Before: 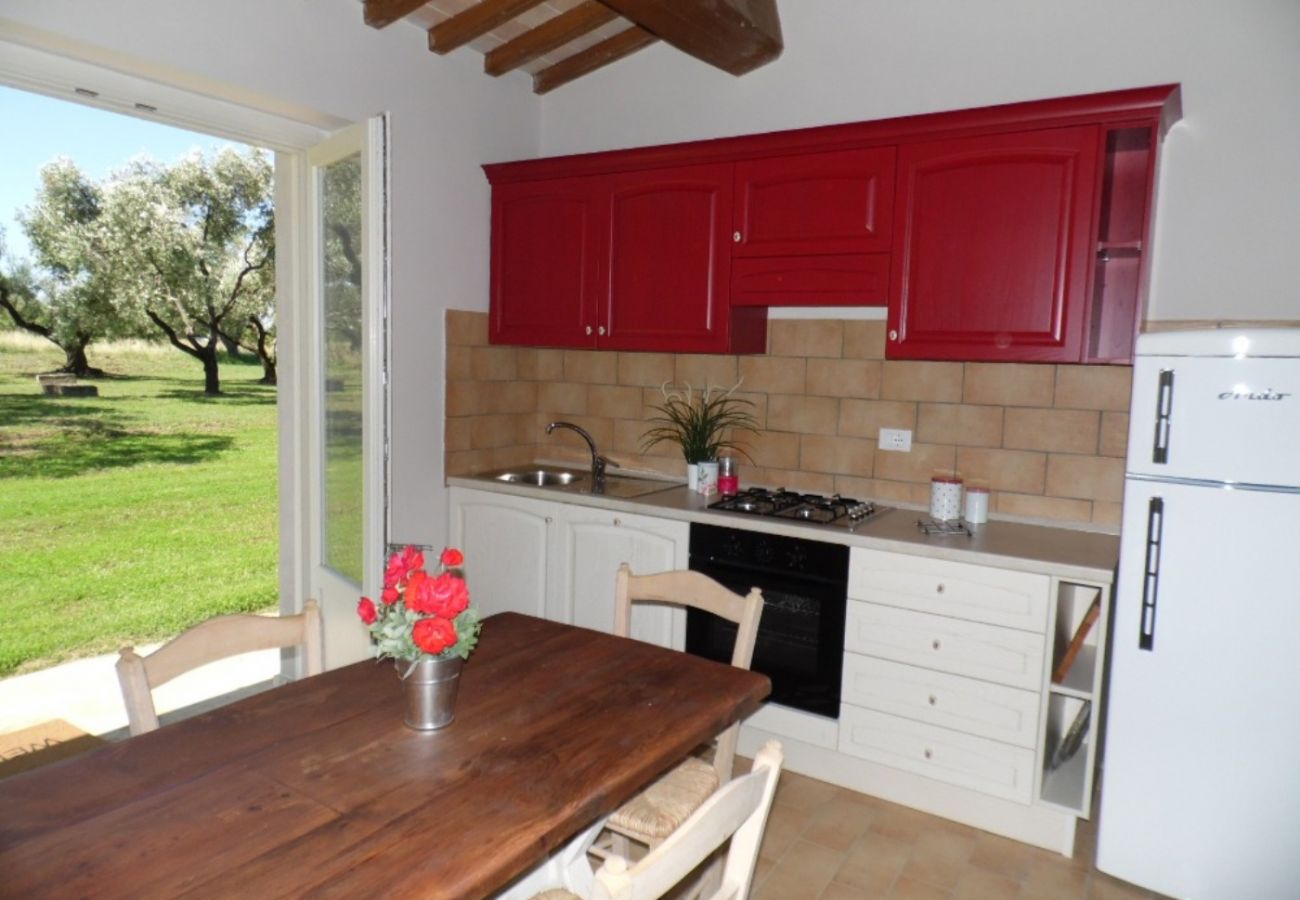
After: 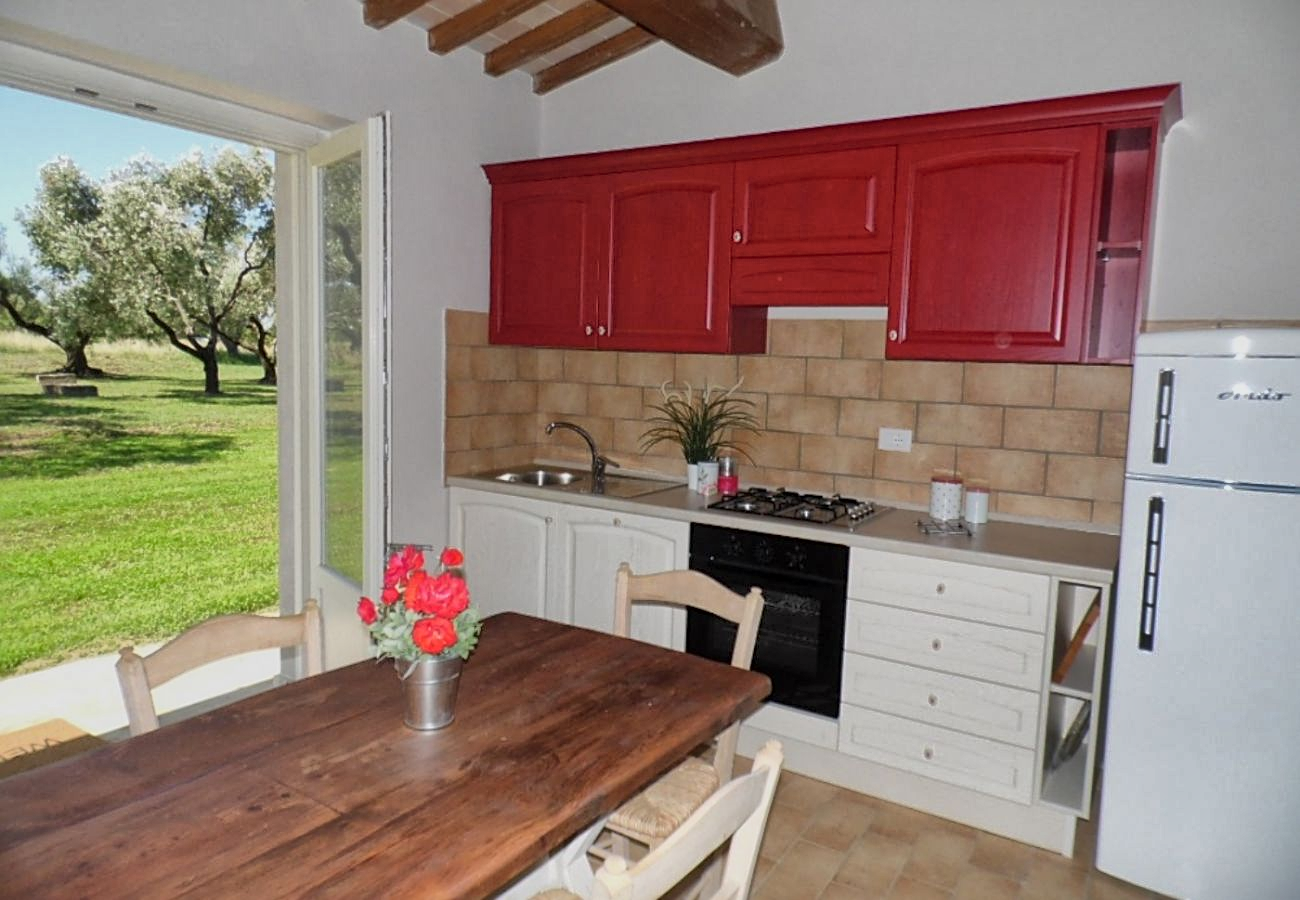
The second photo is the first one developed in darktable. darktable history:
shadows and highlights: radius 118.69, shadows 42.21, highlights -61.56, soften with gaussian
global tonemap: drago (1, 100), detail 1
sharpen: on, module defaults
